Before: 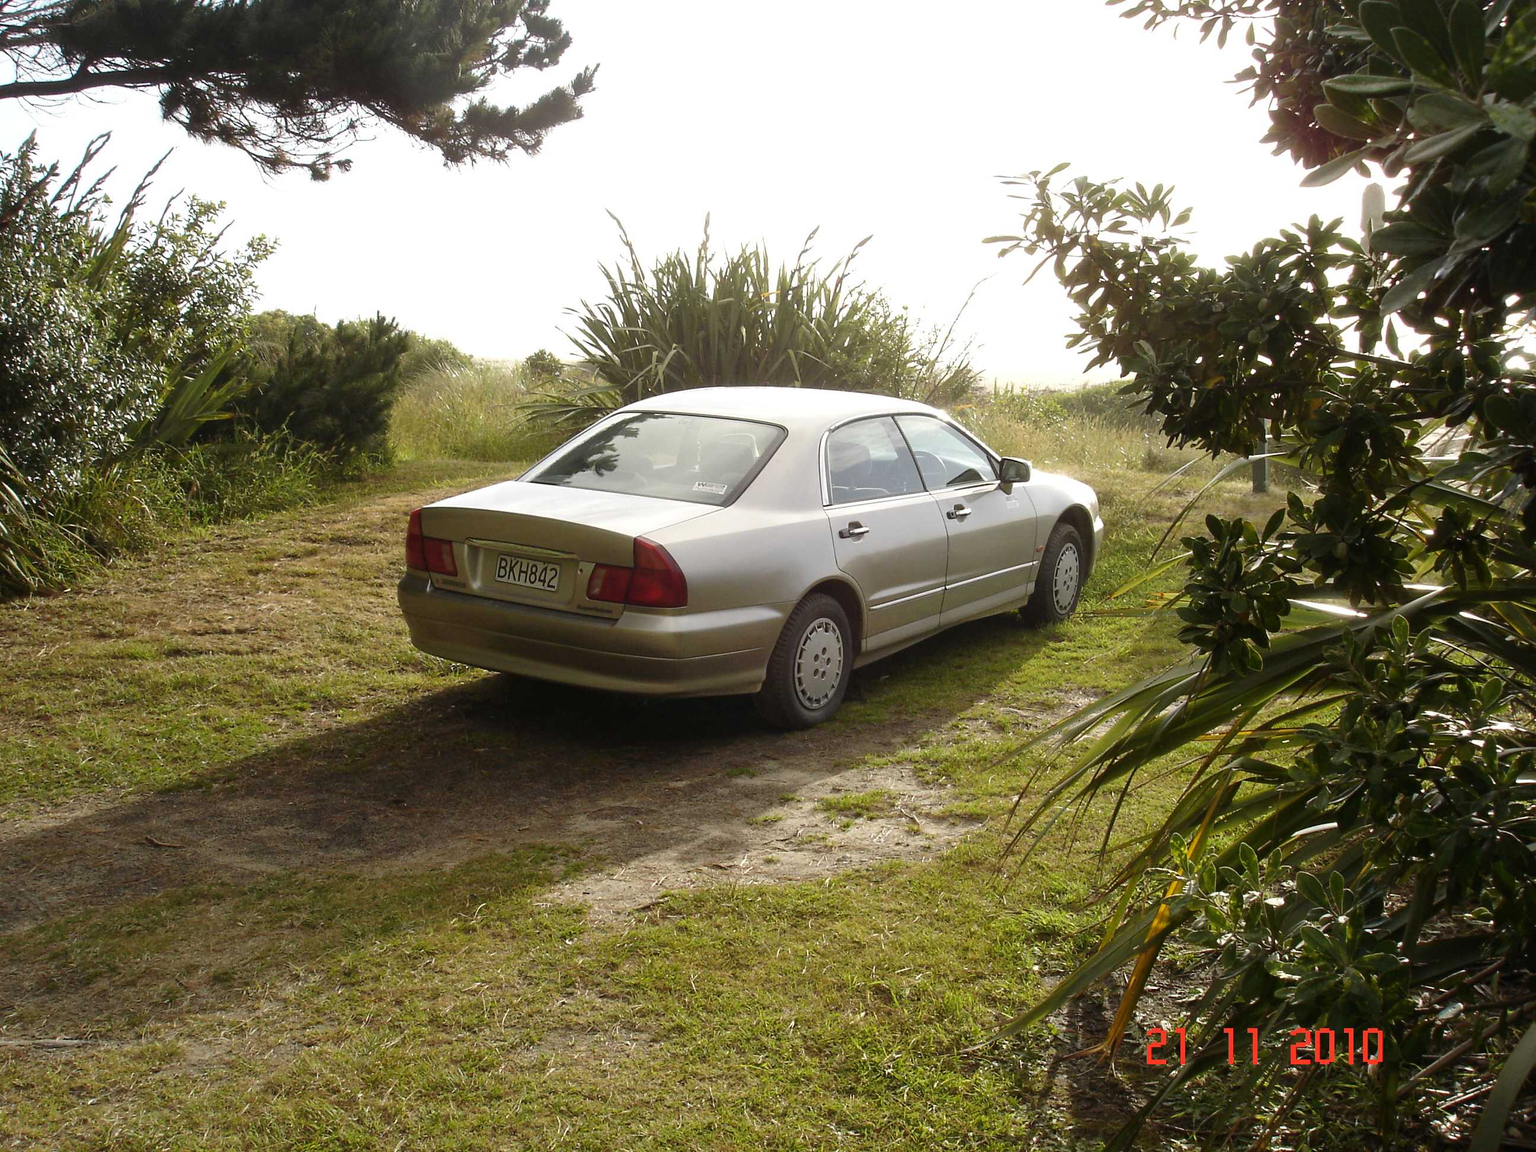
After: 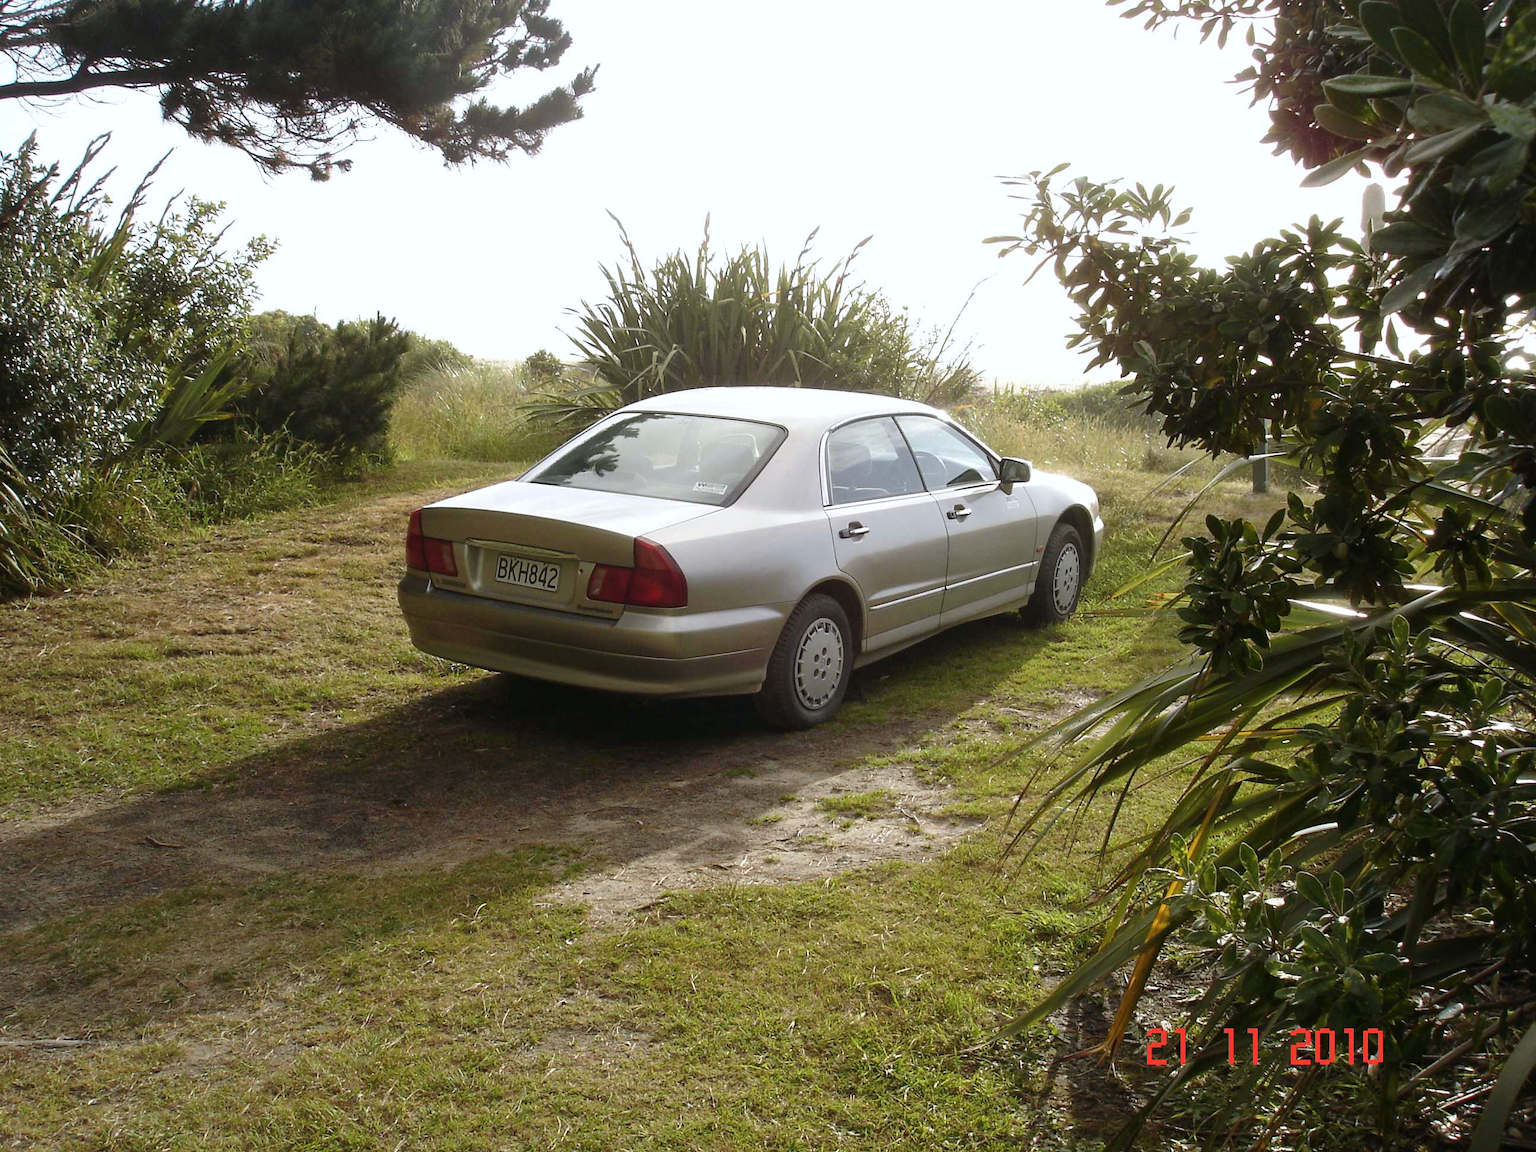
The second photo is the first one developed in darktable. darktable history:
color correction: highlights a* -0.137, highlights b* -5.91, shadows a* -0.137, shadows b* -0.137
tone equalizer: on, module defaults
